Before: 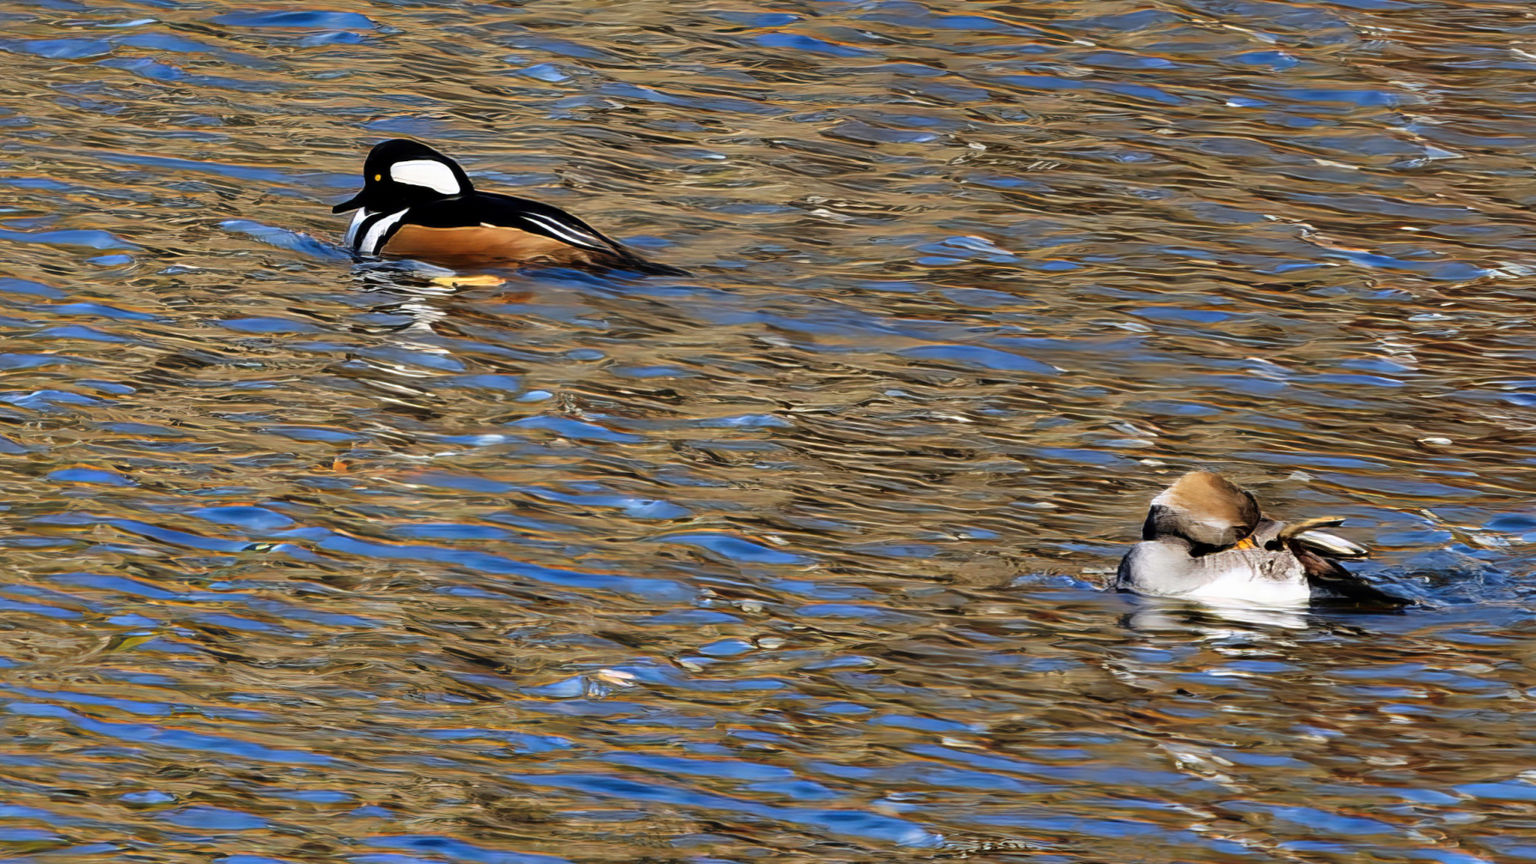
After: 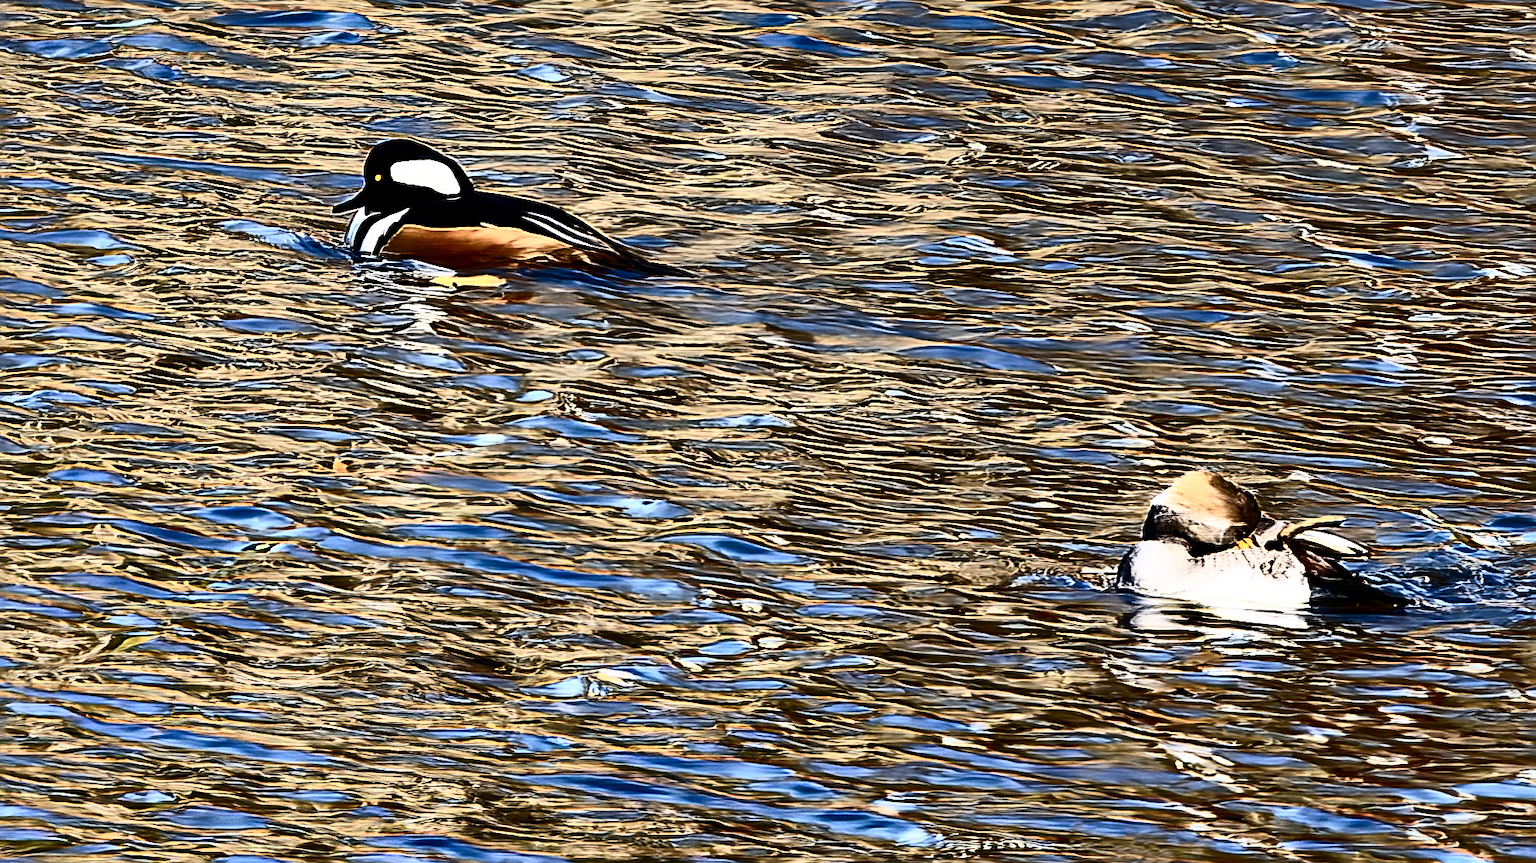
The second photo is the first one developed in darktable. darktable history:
sharpen: radius 2.649, amount 0.653
contrast brightness saturation: contrast 0.941, brightness 0.19
